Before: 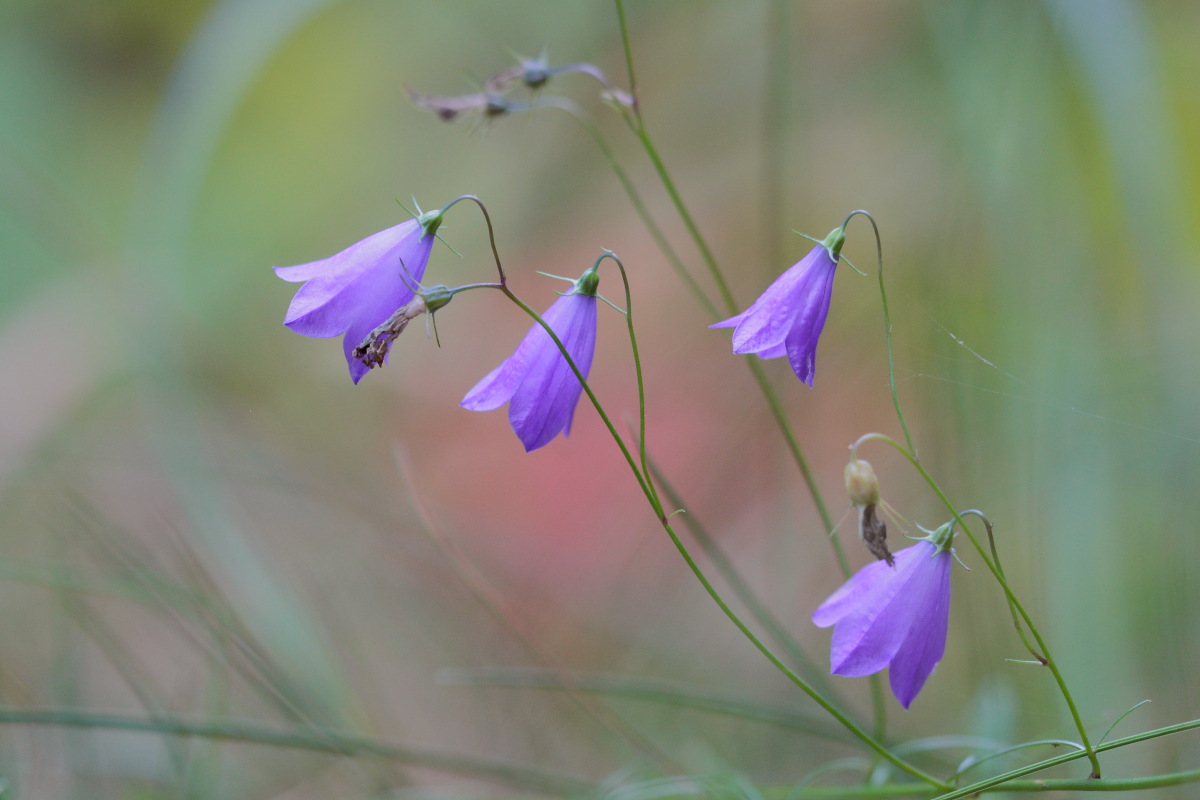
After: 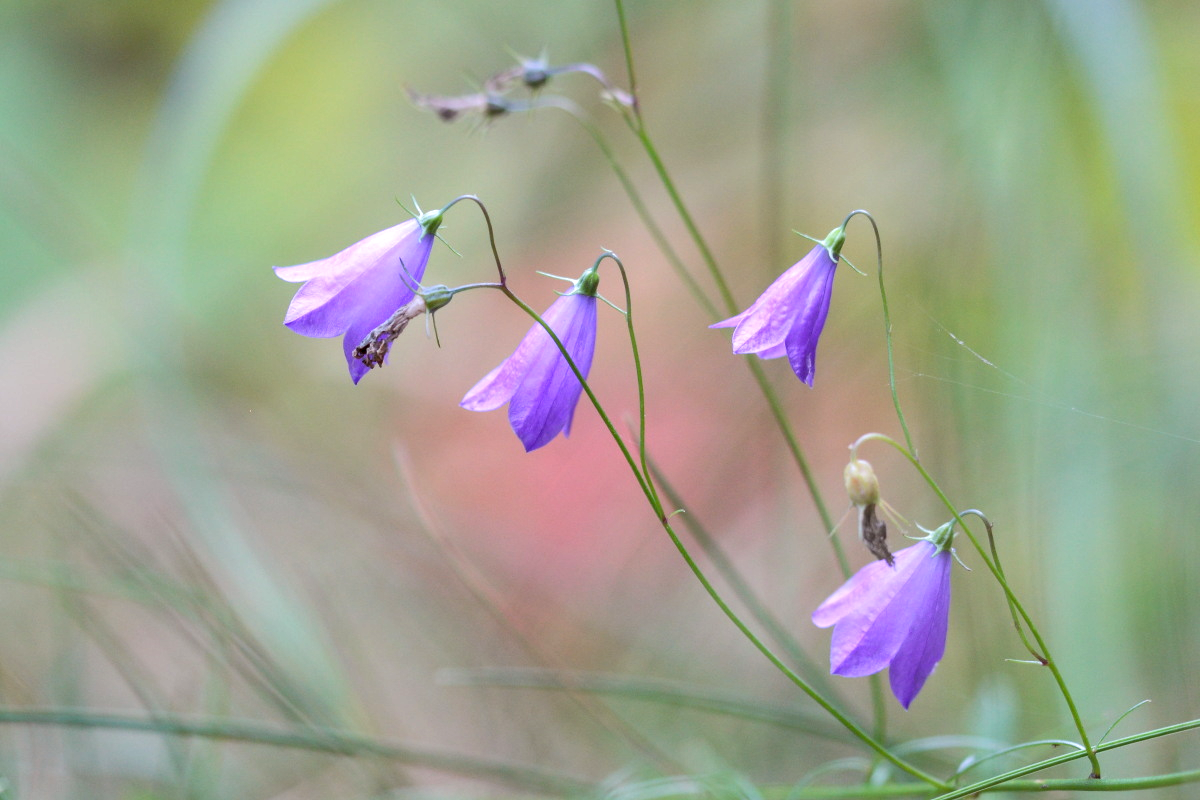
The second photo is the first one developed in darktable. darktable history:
local contrast: on, module defaults
exposure: exposure 0.639 EV, compensate highlight preservation false
